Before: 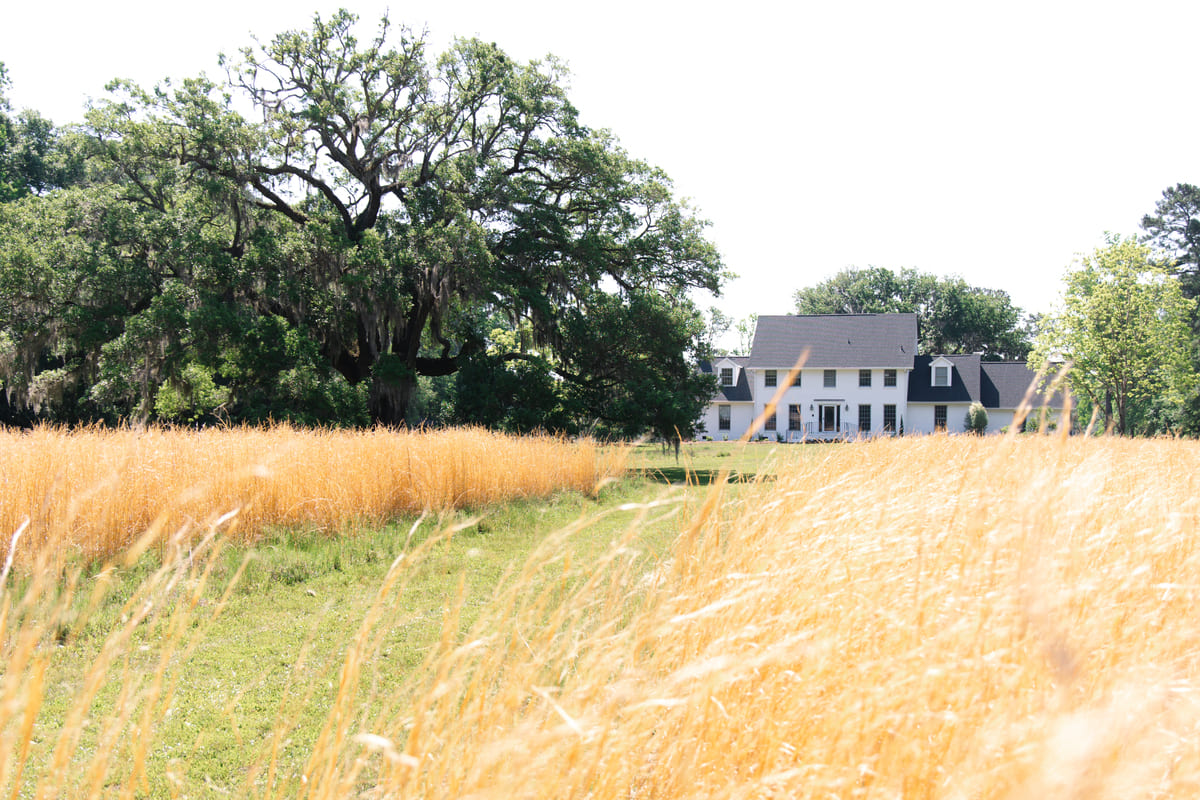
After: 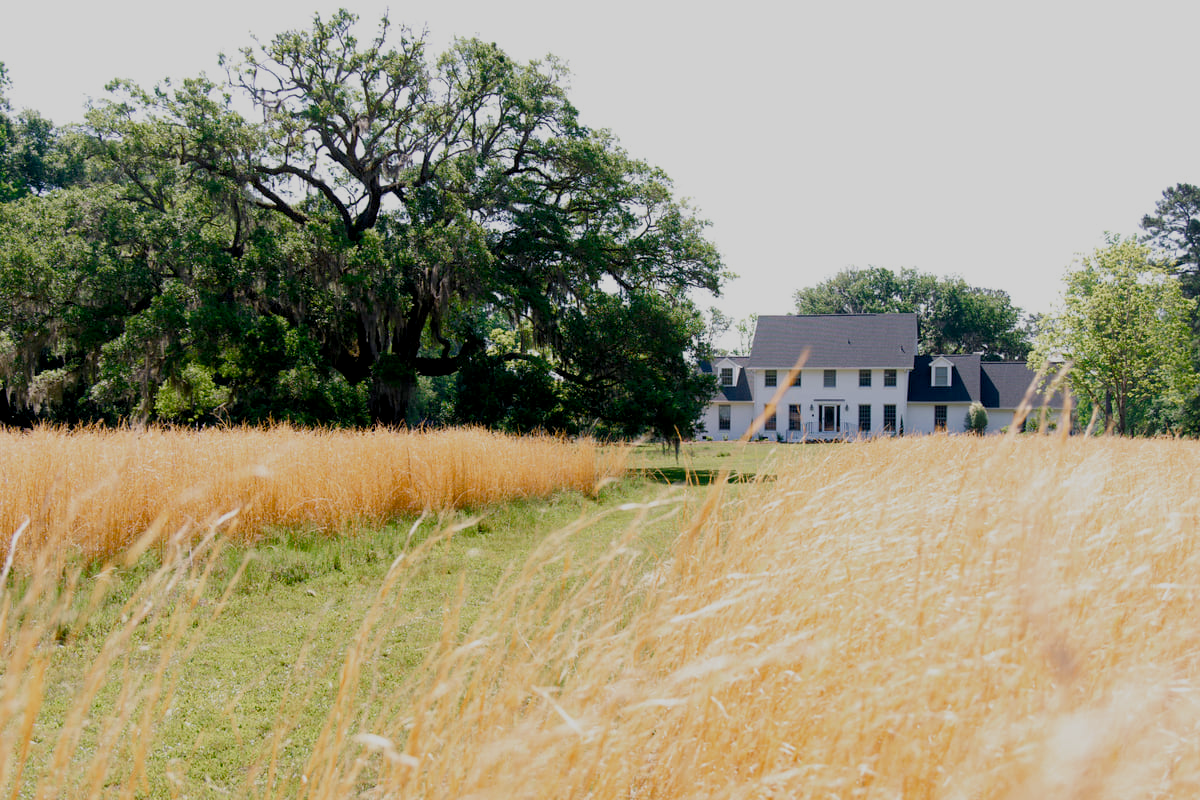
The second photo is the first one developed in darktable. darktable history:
color balance: output saturation 110%
color balance rgb: perceptual saturation grading › global saturation 20%, perceptual saturation grading › highlights -50%, perceptual saturation grading › shadows 30%
exposure: black level correction 0.009, exposure -0.637 EV, compensate highlight preservation false
